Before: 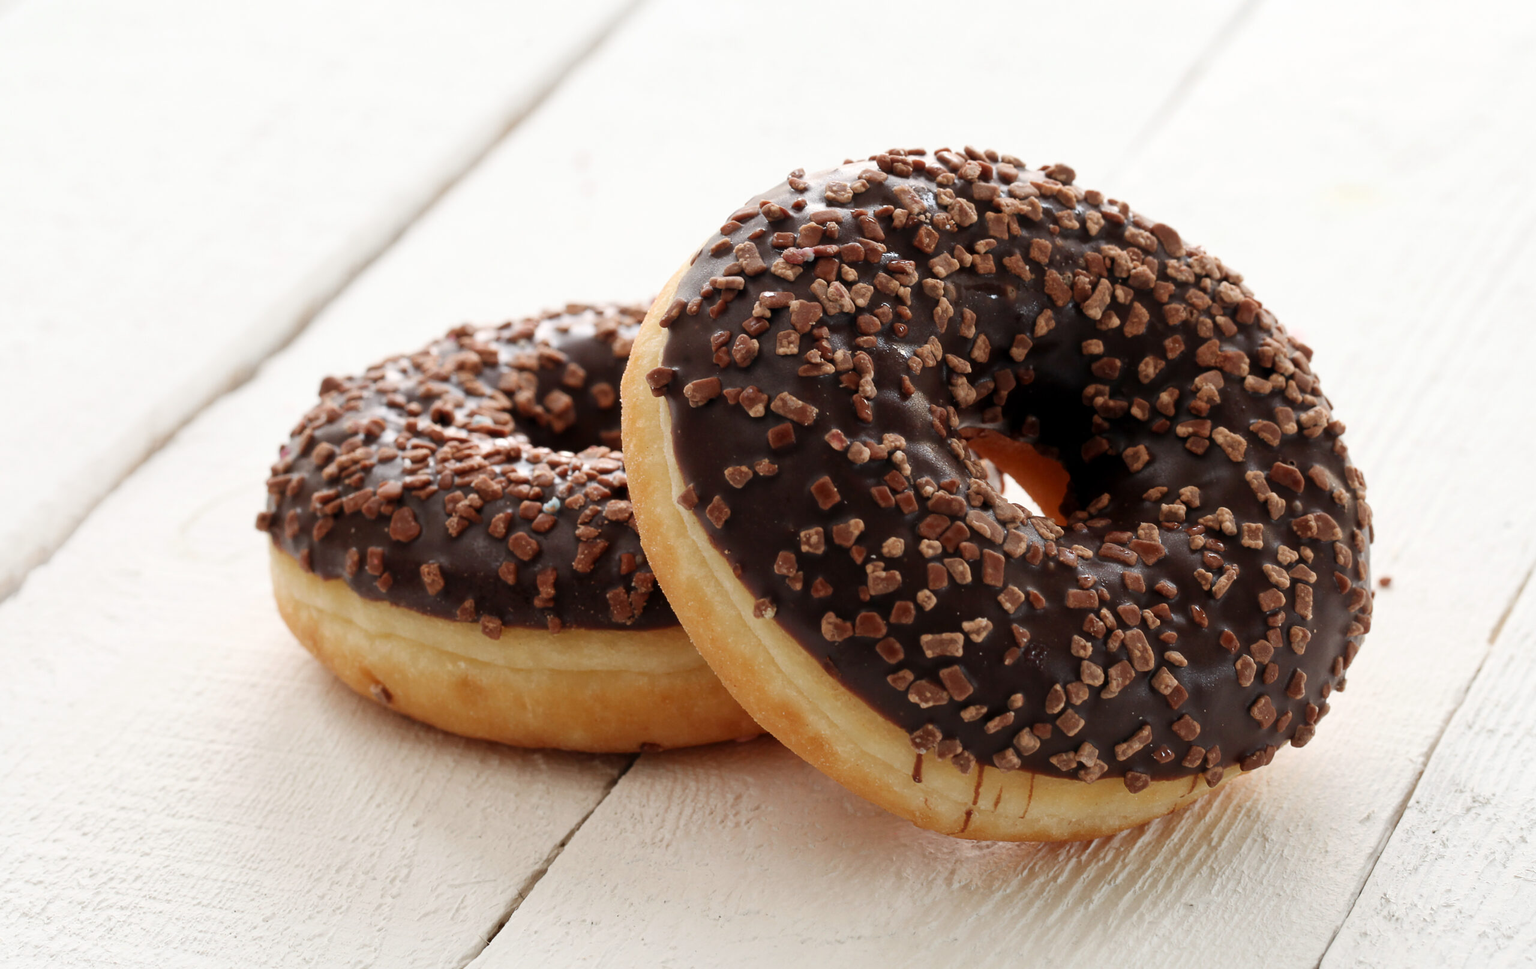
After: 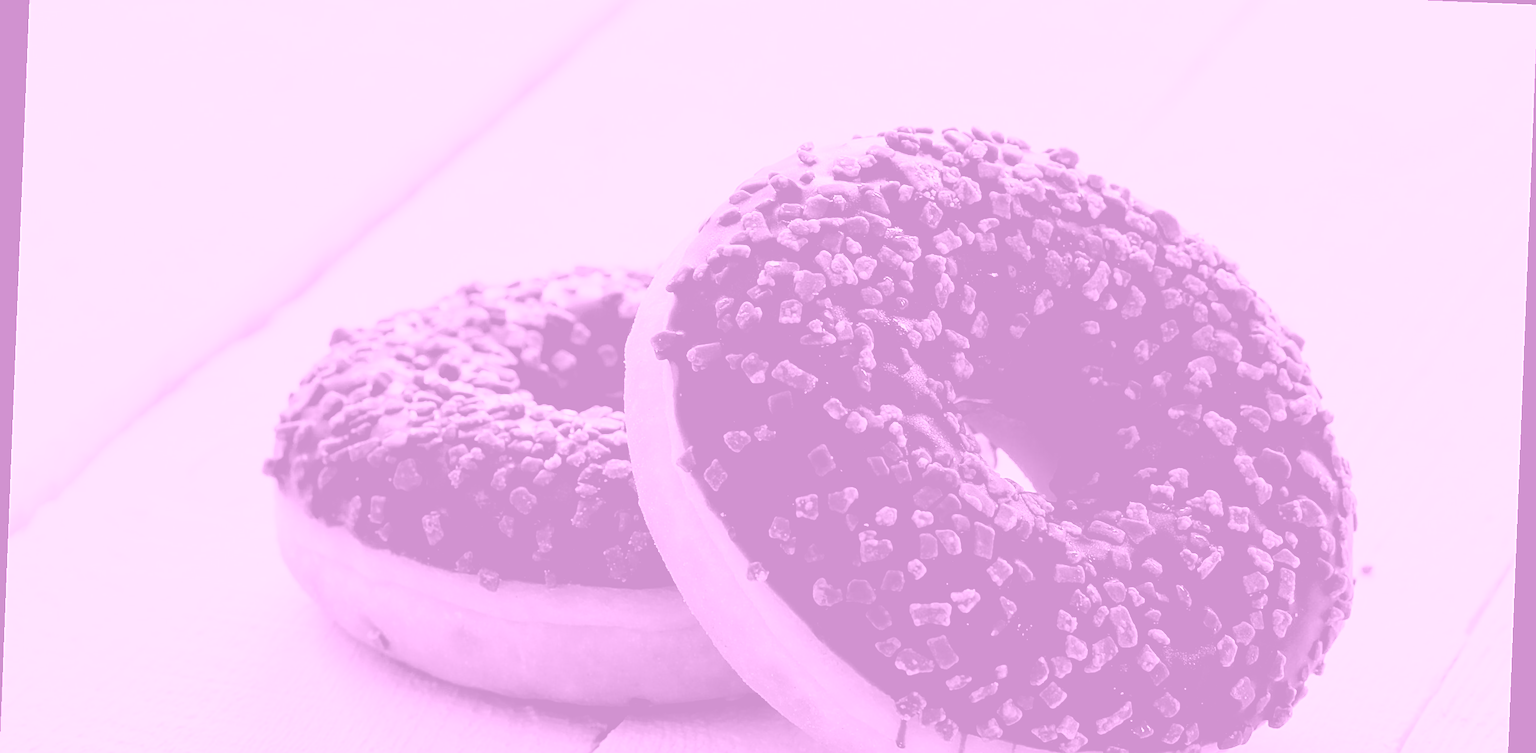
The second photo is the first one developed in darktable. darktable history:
rotate and perspective: rotation 2.27°, automatic cropping off
tone curve: curves: ch0 [(0, 0) (0.265, 0.253) (0.732, 0.751) (1, 1)], color space Lab, linked channels, preserve colors none
crop: left 0.387%, top 5.469%, bottom 19.809%
exposure: black level correction 0.047, exposure 0.013 EV, compensate highlight preservation false
sharpen: on, module defaults
color balance rgb: perceptual saturation grading › global saturation 10%, global vibrance 10%
colorize: hue 331.2°, saturation 75%, source mix 30.28%, lightness 70.52%, version 1
